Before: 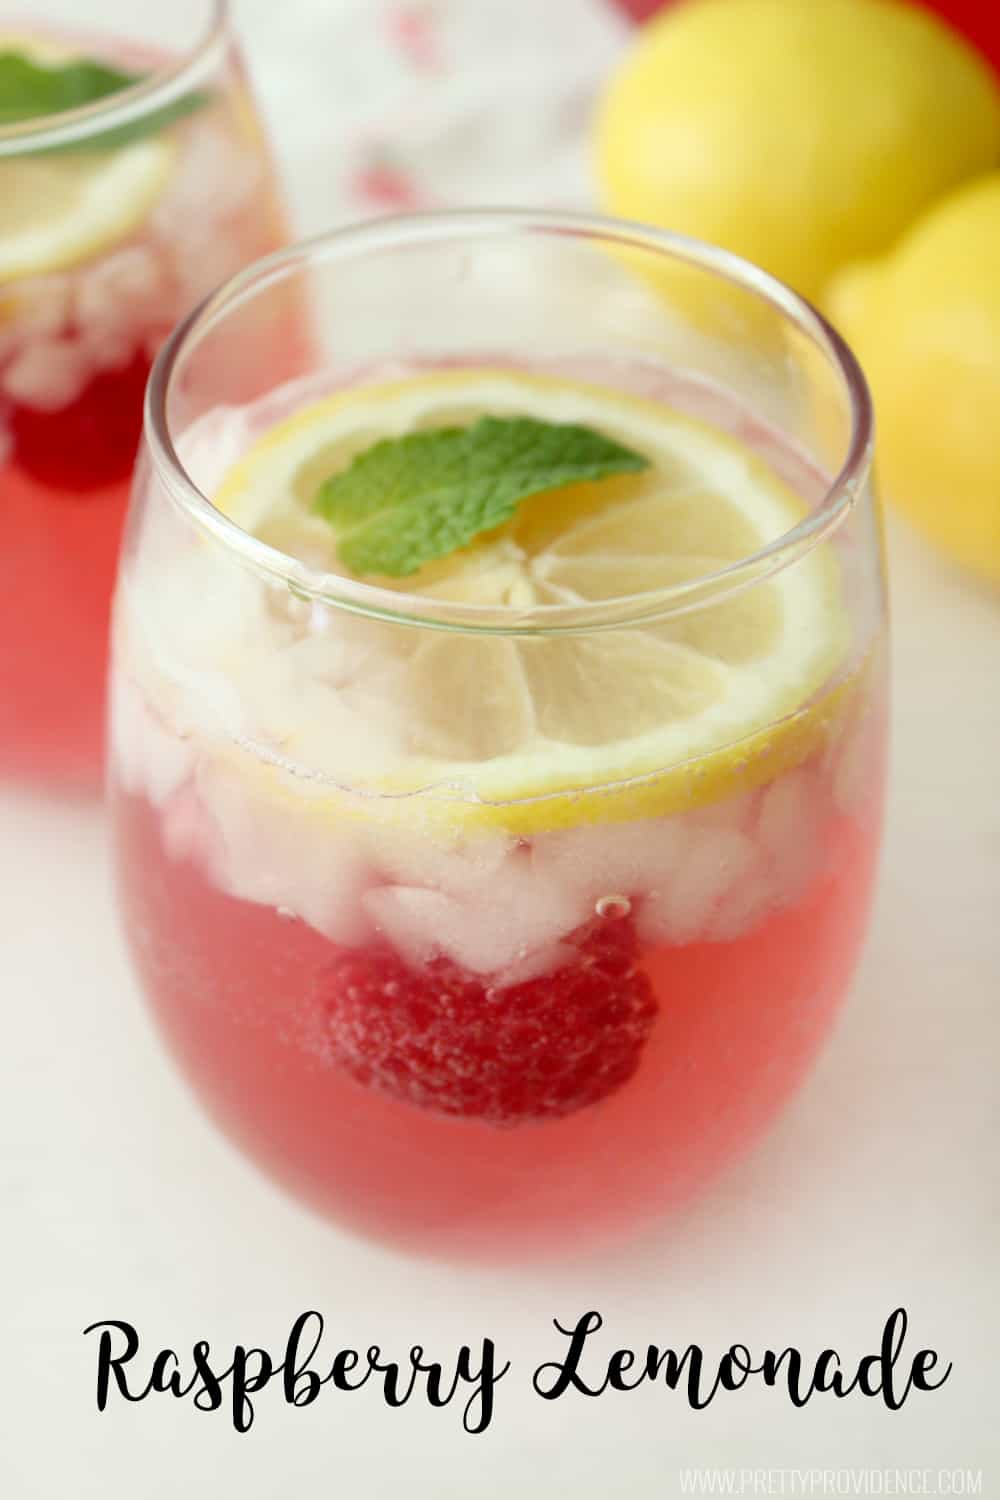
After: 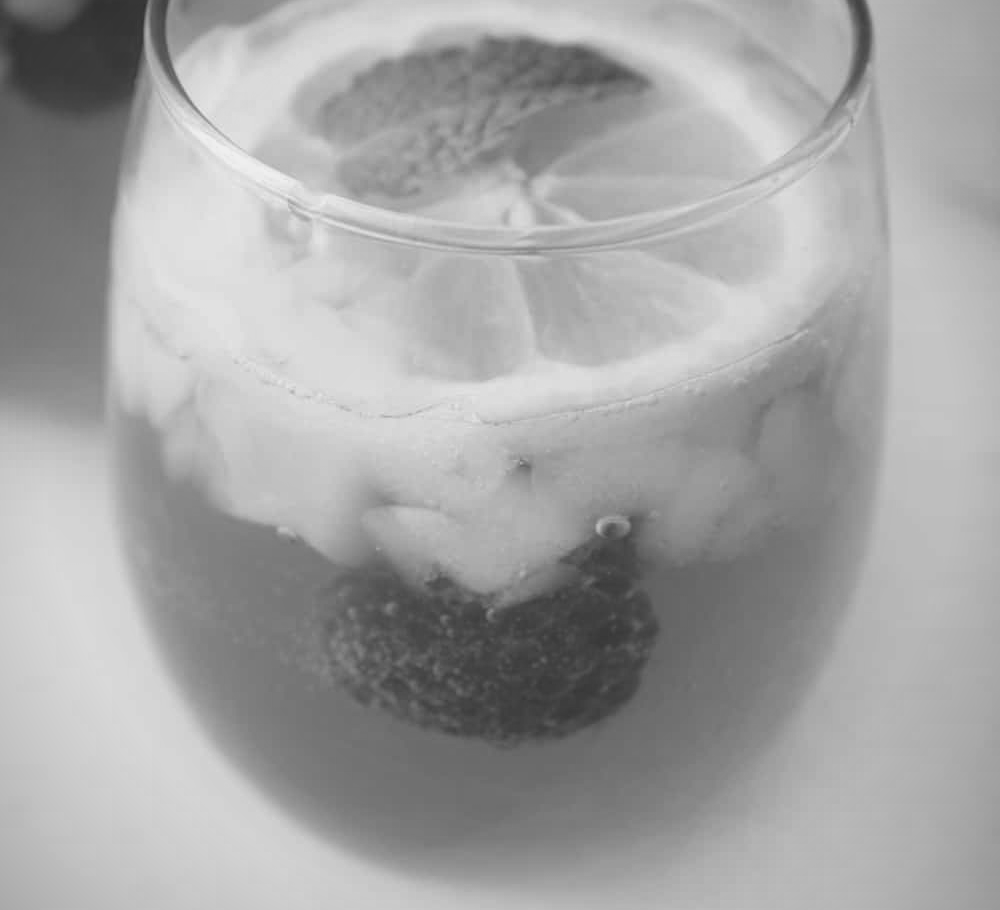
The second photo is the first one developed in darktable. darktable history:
crop and rotate: top 25.357%, bottom 13.942%
monochrome: a -92.57, b 58.91
vignetting: fall-off start 91.19%
